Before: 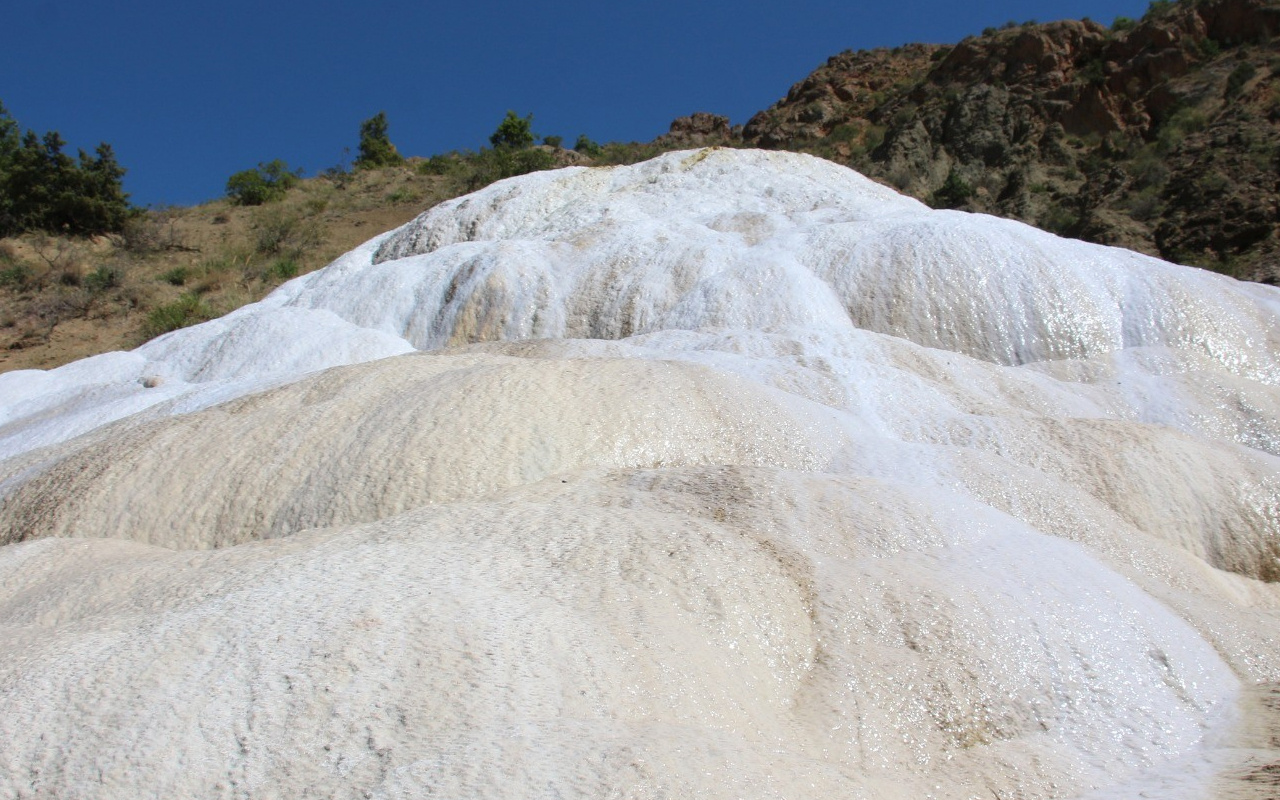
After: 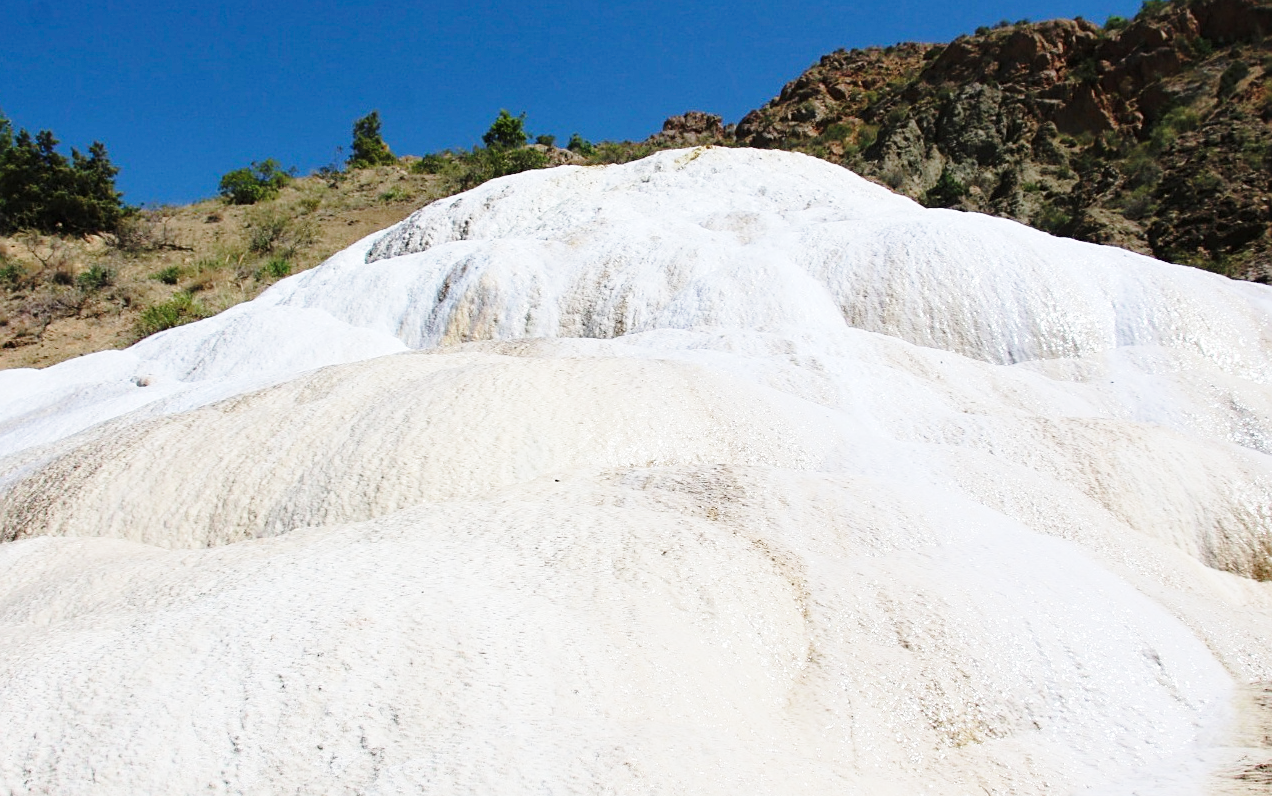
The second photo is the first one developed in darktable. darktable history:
crop and rotate: left 0.614%, top 0.179%, bottom 0.309%
sharpen: on, module defaults
base curve: curves: ch0 [(0, 0) (0.028, 0.03) (0.121, 0.232) (0.46, 0.748) (0.859, 0.968) (1, 1)], preserve colors none
